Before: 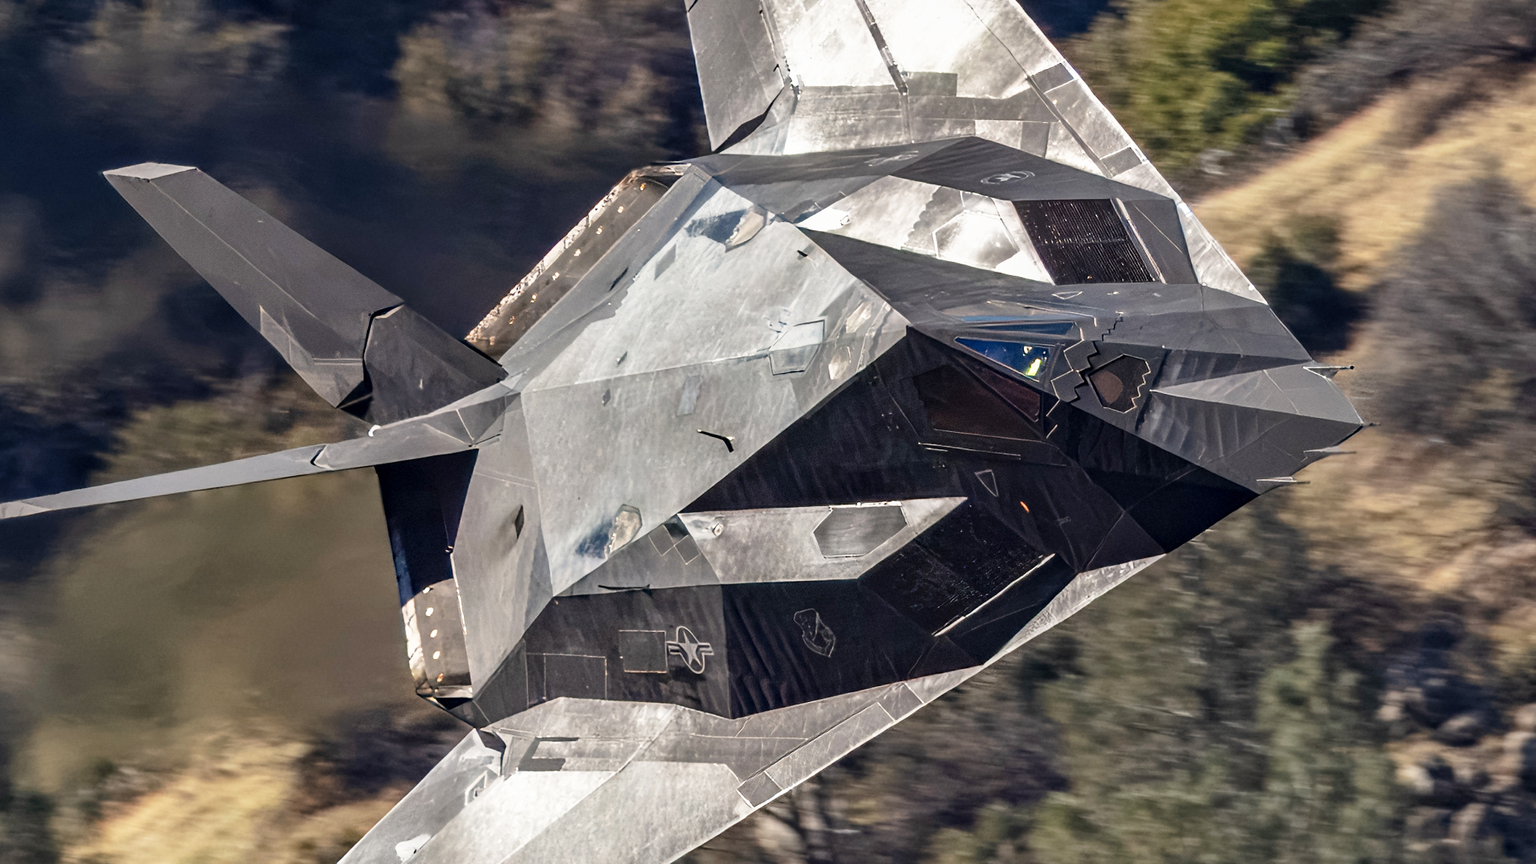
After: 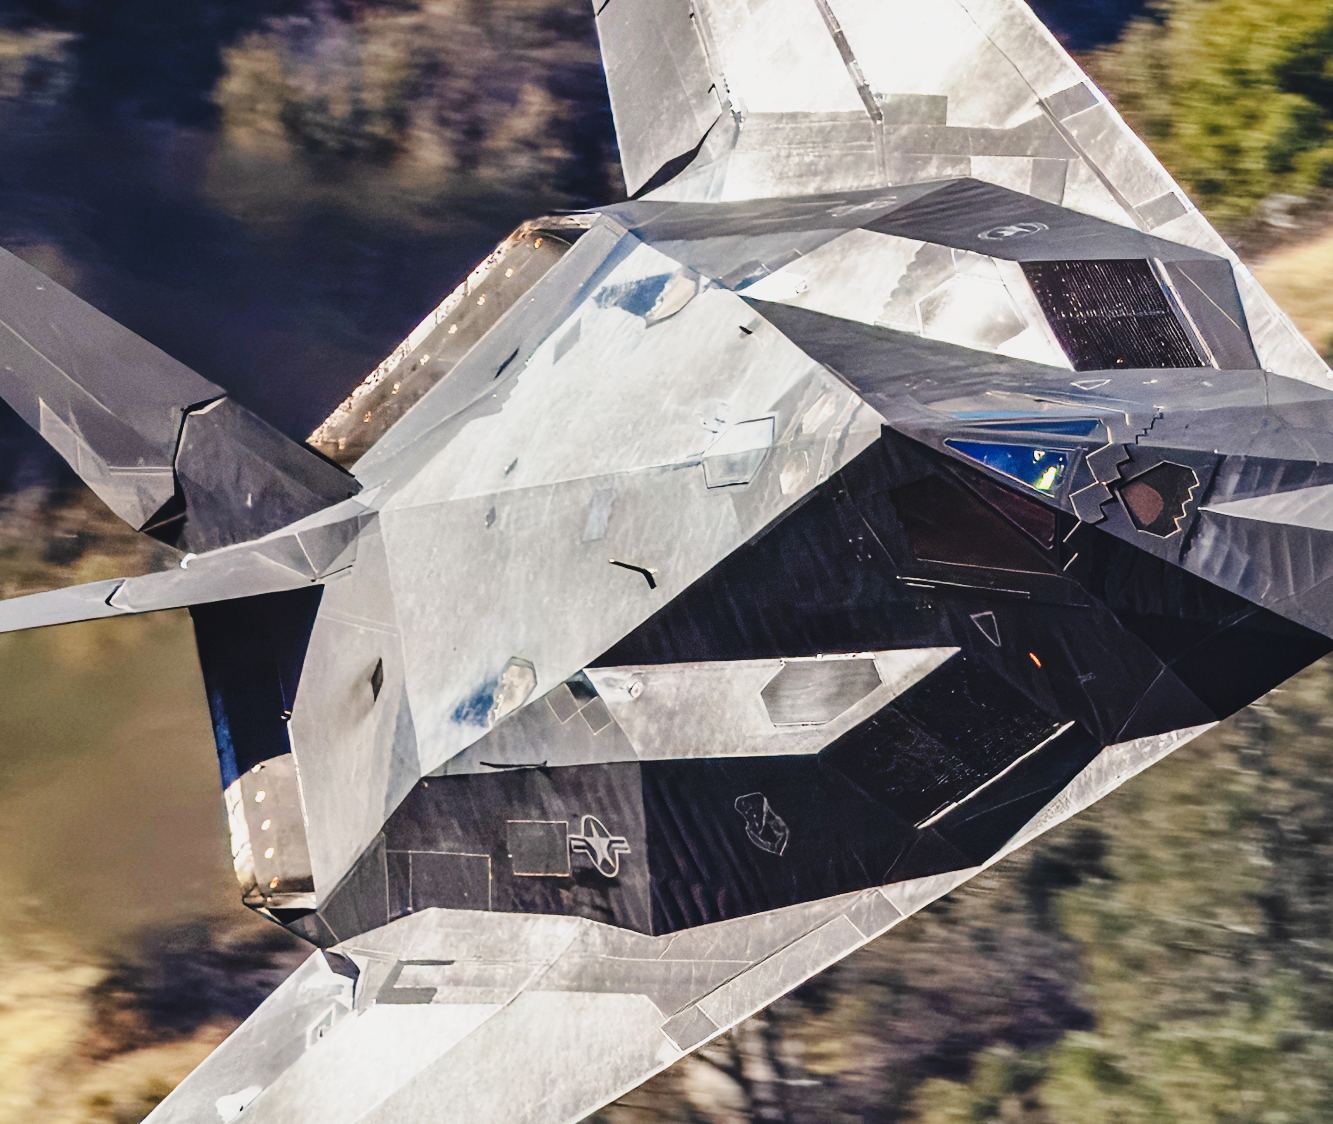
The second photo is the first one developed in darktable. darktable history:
contrast brightness saturation: contrast -0.095, brightness 0.043, saturation 0.083
base curve: curves: ch0 [(0, 0) (0.036, 0.025) (0.121, 0.166) (0.206, 0.329) (0.605, 0.79) (1, 1)], preserve colors none
crop and rotate: left 14.959%, right 18.346%
